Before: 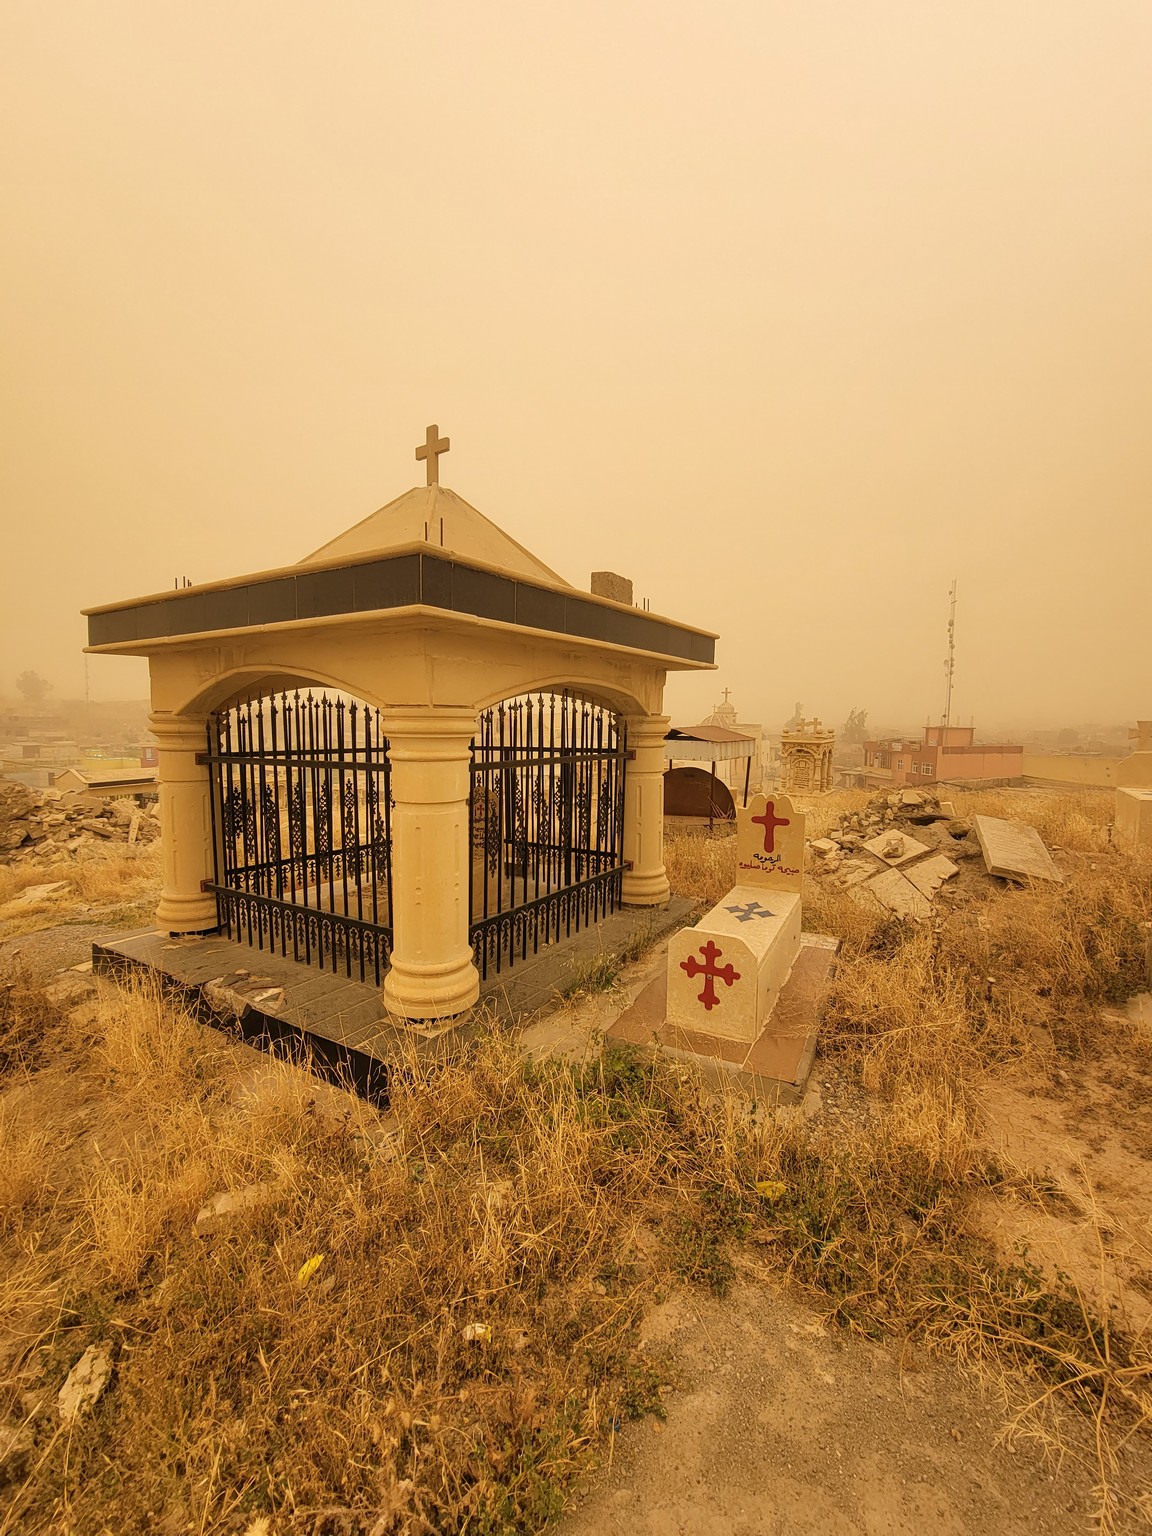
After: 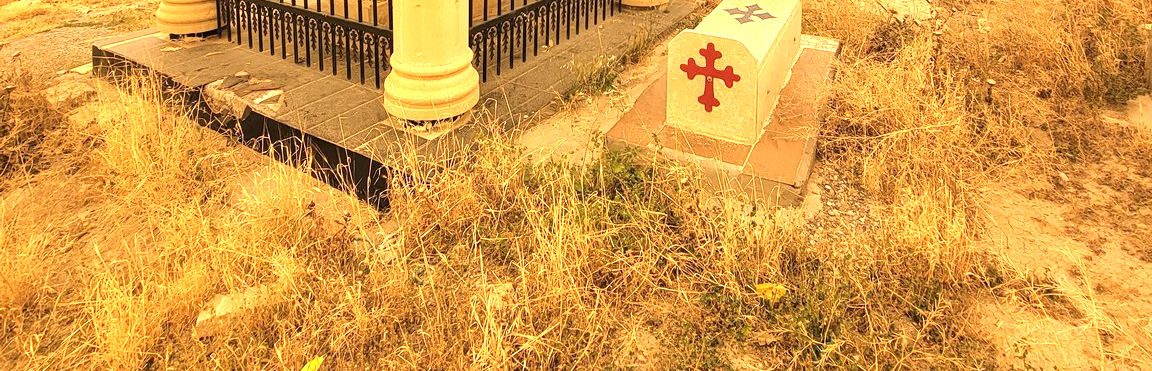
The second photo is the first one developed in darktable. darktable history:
exposure: black level correction 0, exposure 1.276 EV, compensate highlight preservation false
crop and rotate: top 58.508%, bottom 17.276%
